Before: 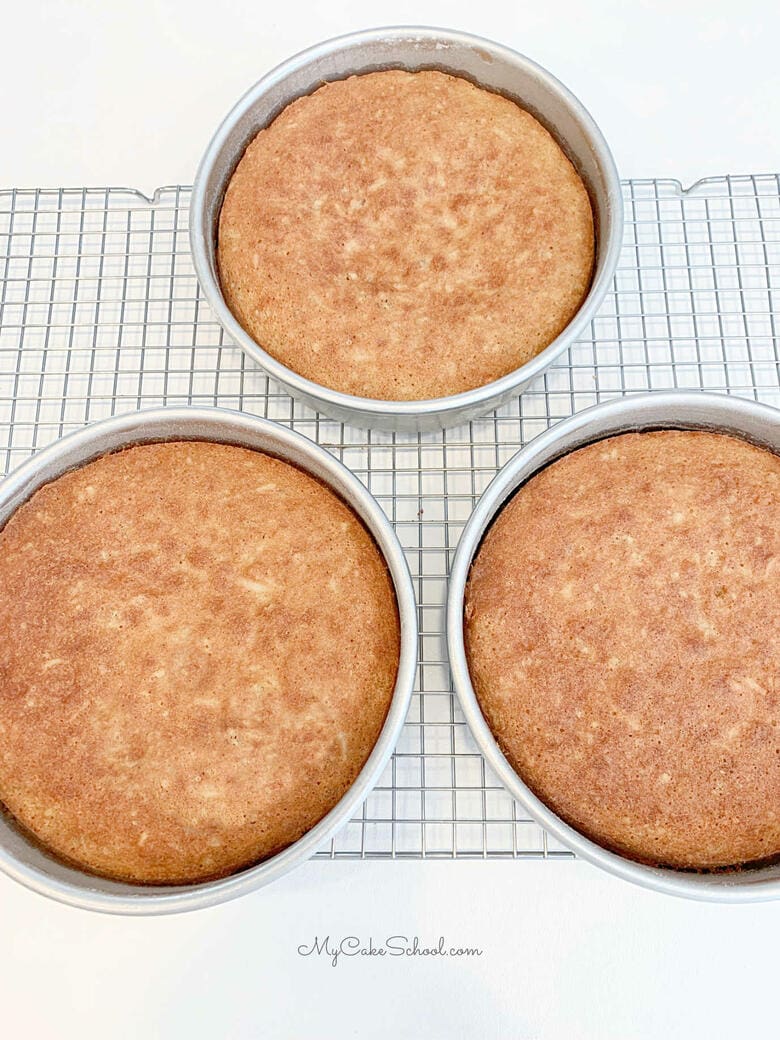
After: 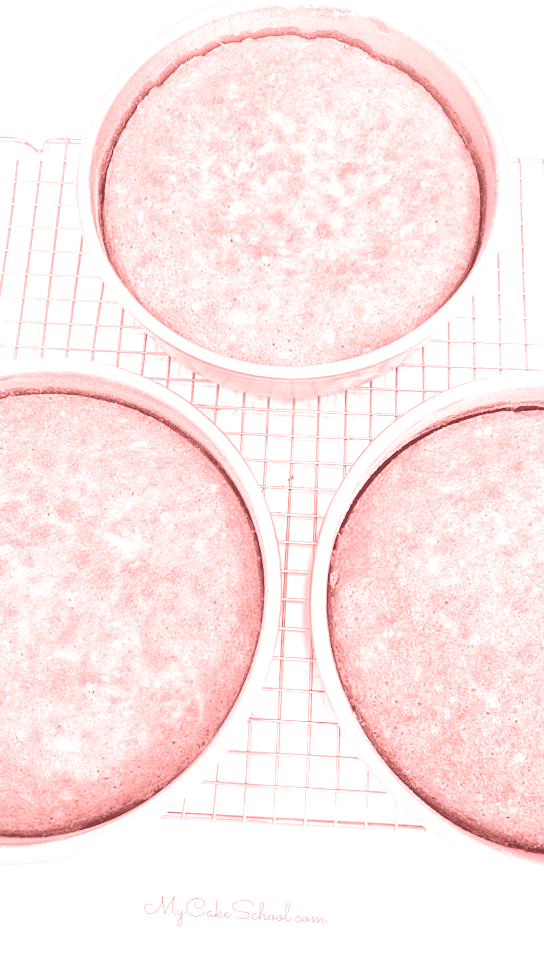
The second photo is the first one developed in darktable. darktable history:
exposure: black level correction 0.011, exposure 1.088 EV, compensate exposure bias true, compensate highlight preservation false
tone equalizer: -8 EV -0.75 EV, -7 EV -0.7 EV, -6 EV -0.6 EV, -5 EV -0.4 EV, -3 EV 0.4 EV, -2 EV 0.6 EV, -1 EV 0.7 EV, +0 EV 0.75 EV, edges refinement/feathering 500, mask exposure compensation -1.57 EV, preserve details no
crop and rotate: angle -3.27°, left 14.277%, top 0.028%, right 10.766%, bottom 0.028%
colorize: saturation 51%, source mix 50.67%, lightness 50.67%
color correction: highlights a* 6.27, highlights b* 8.19, shadows a* 5.94, shadows b* 7.23, saturation 0.9
